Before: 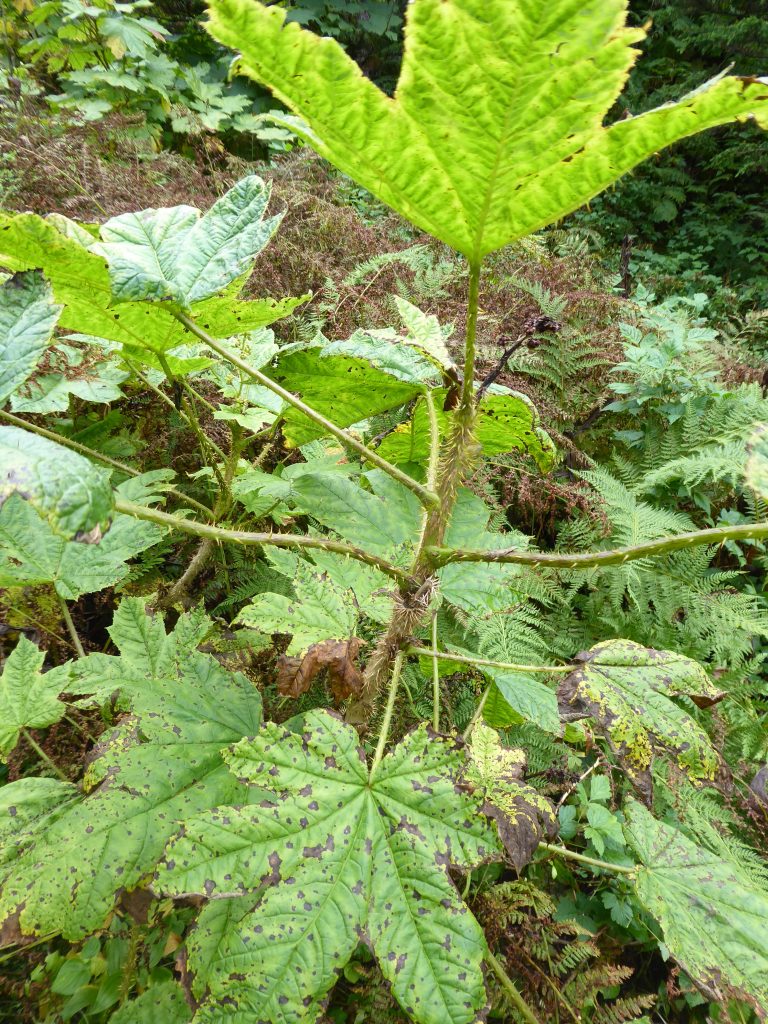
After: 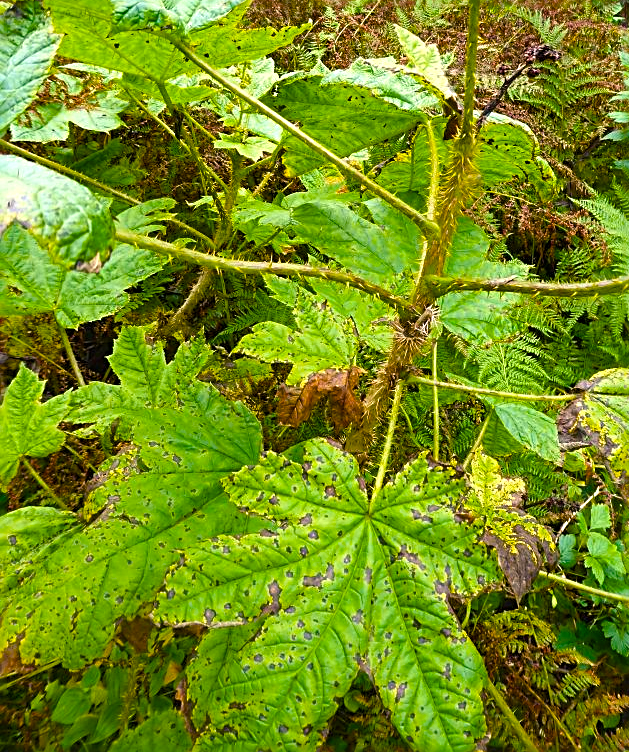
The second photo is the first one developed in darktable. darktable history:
crop: top 26.504%, right 17.991%
color balance rgb: highlights gain › chroma 1.346%, highlights gain › hue 55.76°, linear chroma grading › global chroma 16.17%, perceptual saturation grading › global saturation 29.366%, perceptual brilliance grading › global brilliance 11.392%, global vibrance 16.3%, saturation formula JzAzBz (2021)
sharpen: radius 2.548, amount 0.65
